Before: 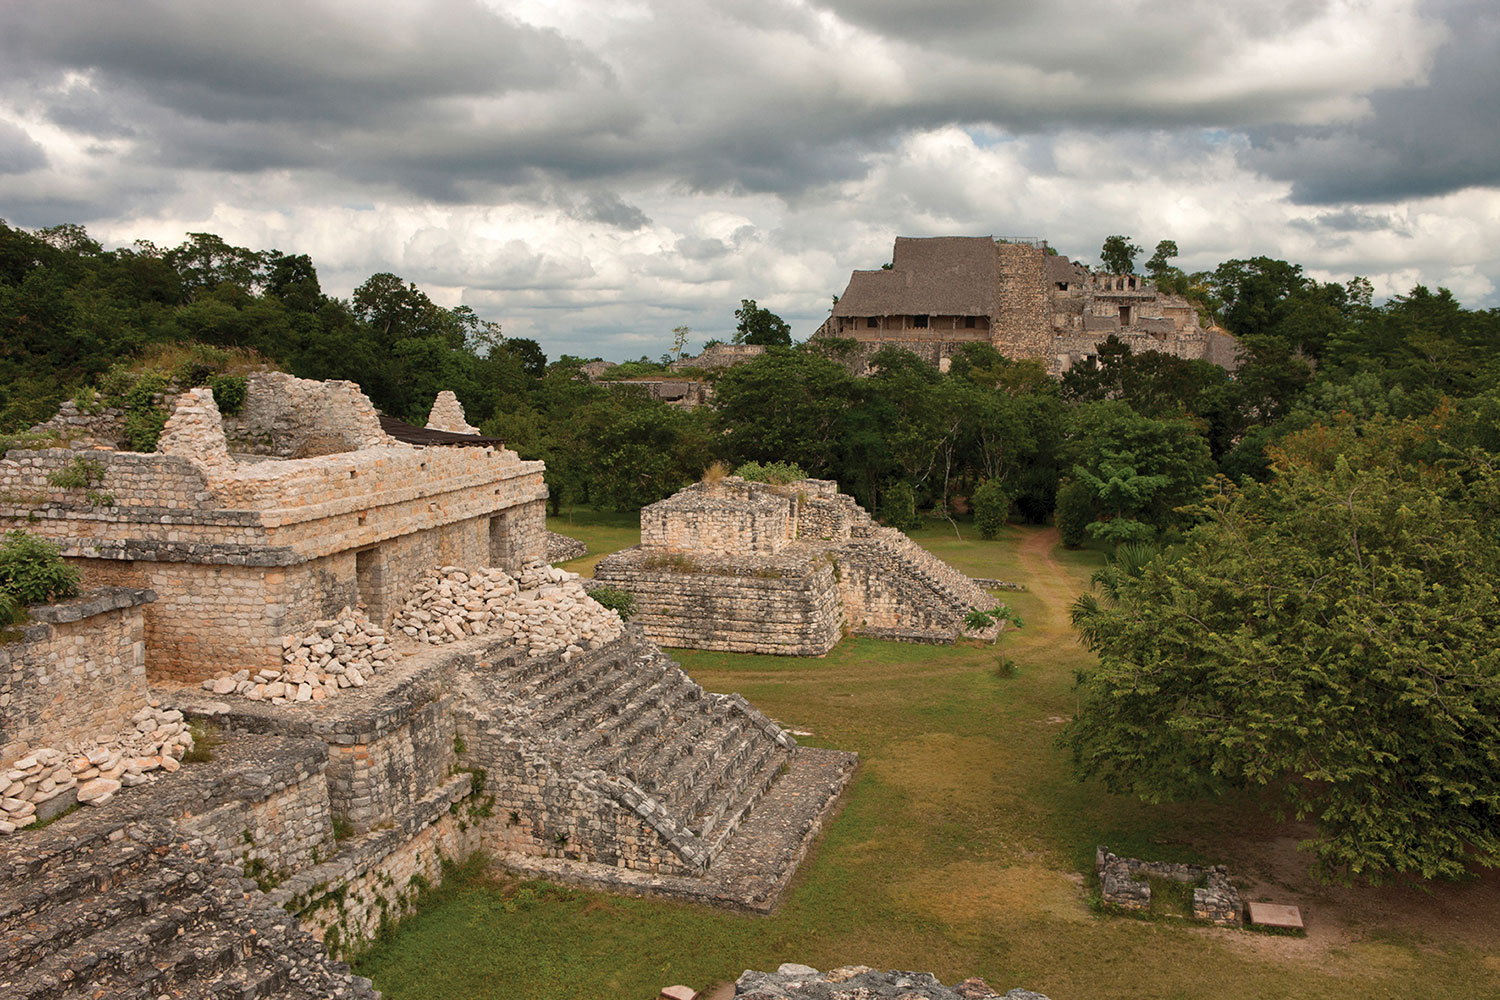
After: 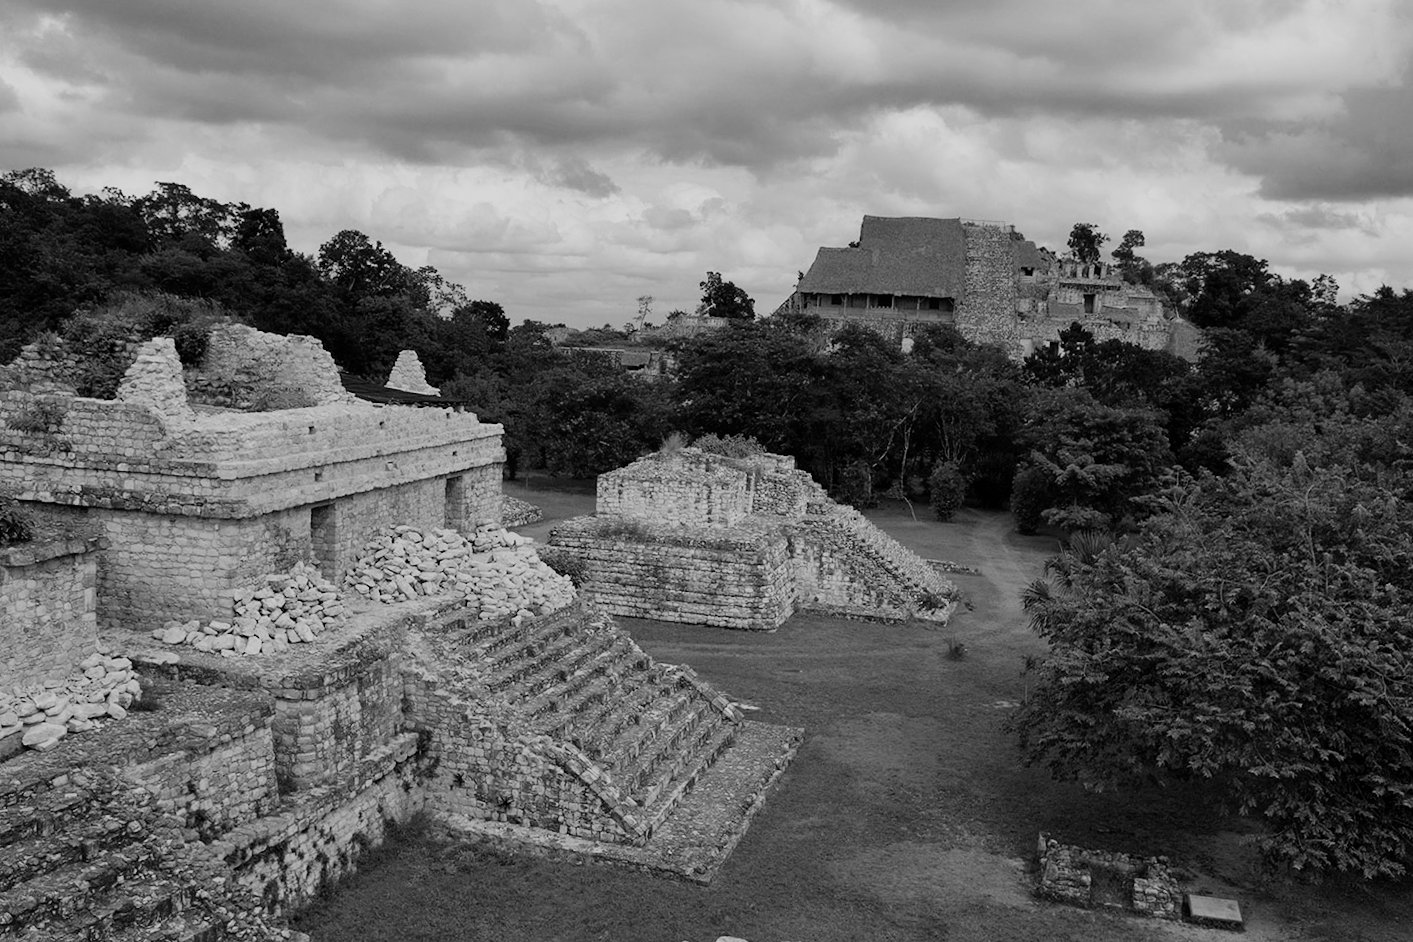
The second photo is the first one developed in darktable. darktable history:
filmic rgb: black relative exposure -7.65 EV, white relative exposure 4.56 EV, hardness 3.61, contrast 1.05
crop and rotate: angle -2.38°
color calibration: output gray [0.25, 0.35, 0.4, 0], x 0.383, y 0.372, temperature 3905.17 K
